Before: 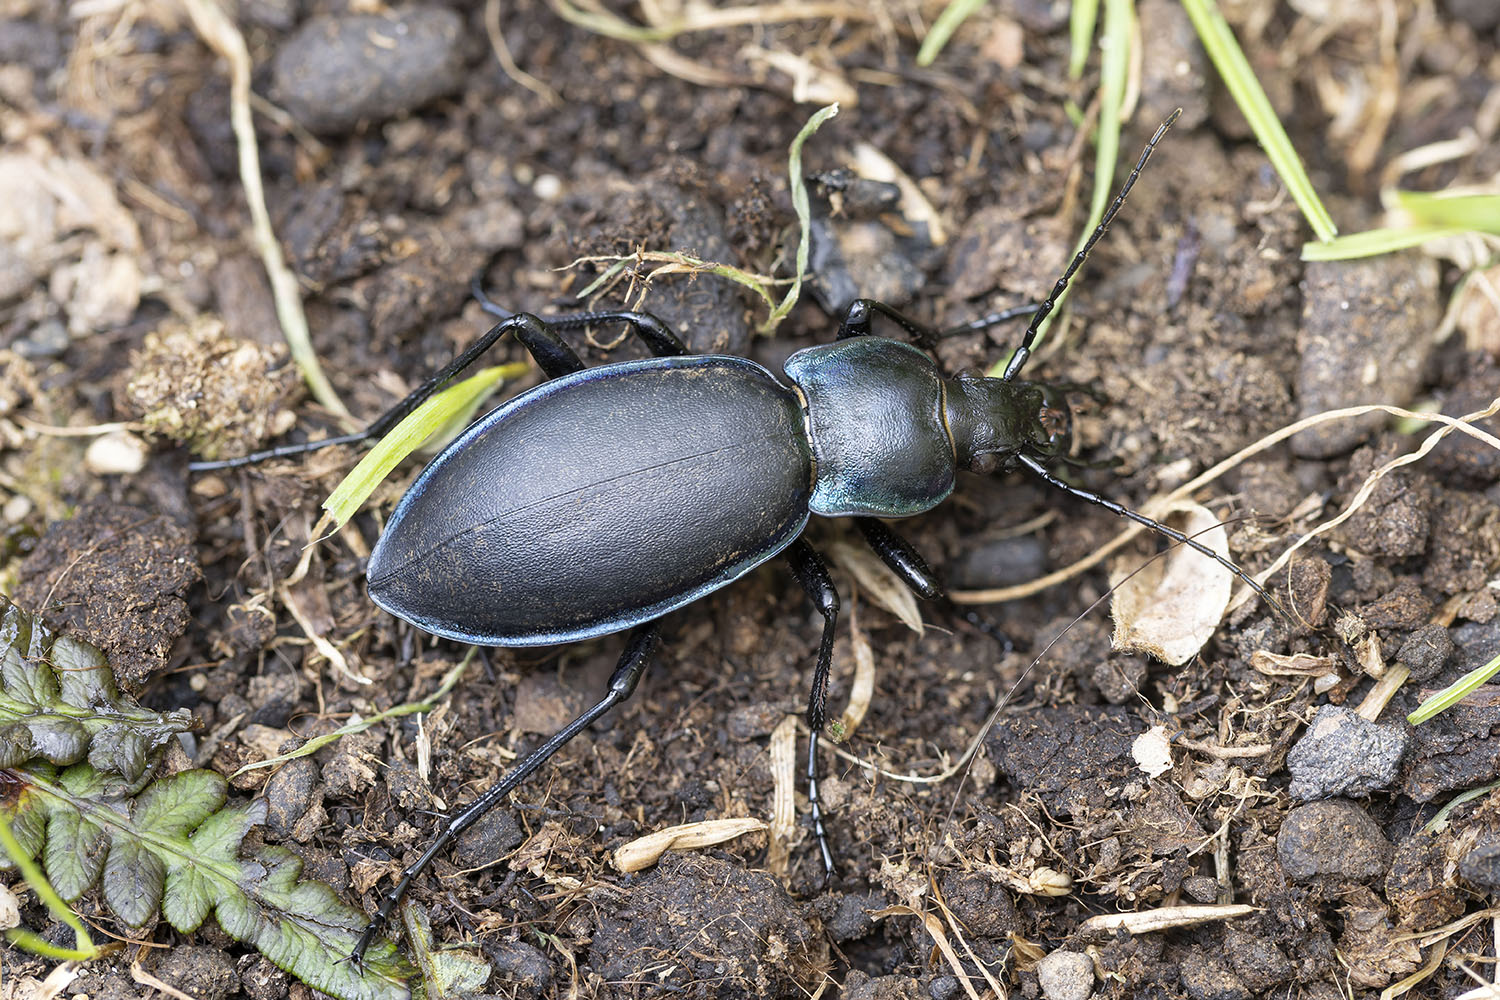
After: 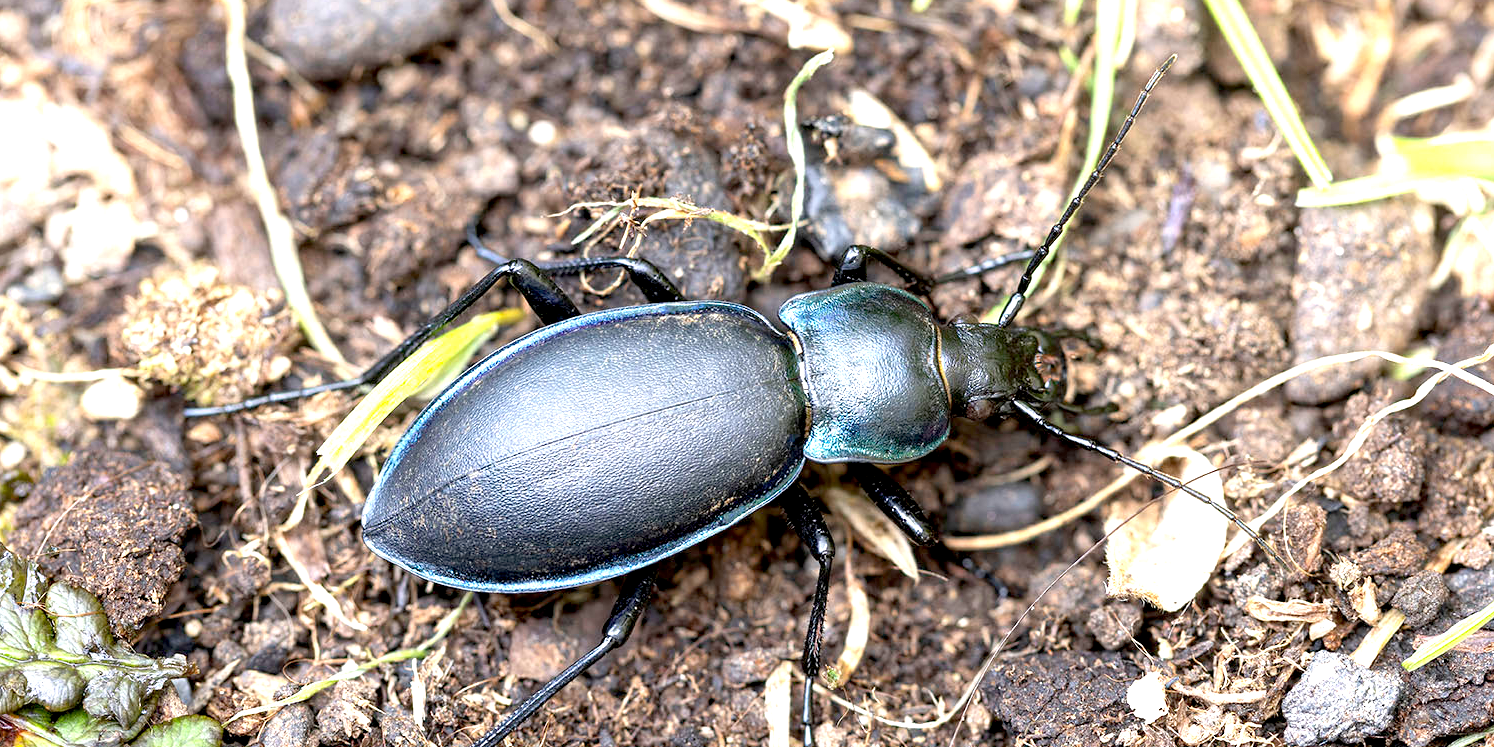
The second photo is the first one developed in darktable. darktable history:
exposure: black level correction 0.008, exposure 0.979 EV, compensate highlight preservation false
crop: left 0.387%, top 5.469%, bottom 19.809%
